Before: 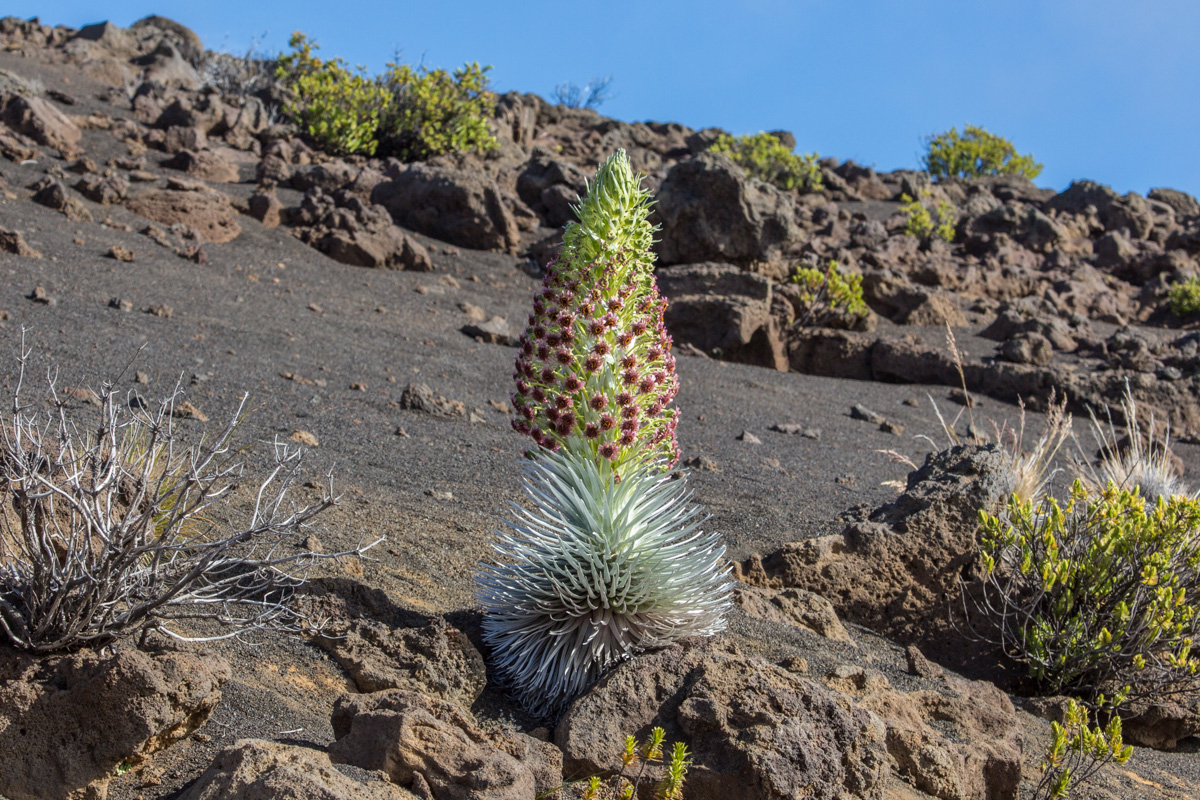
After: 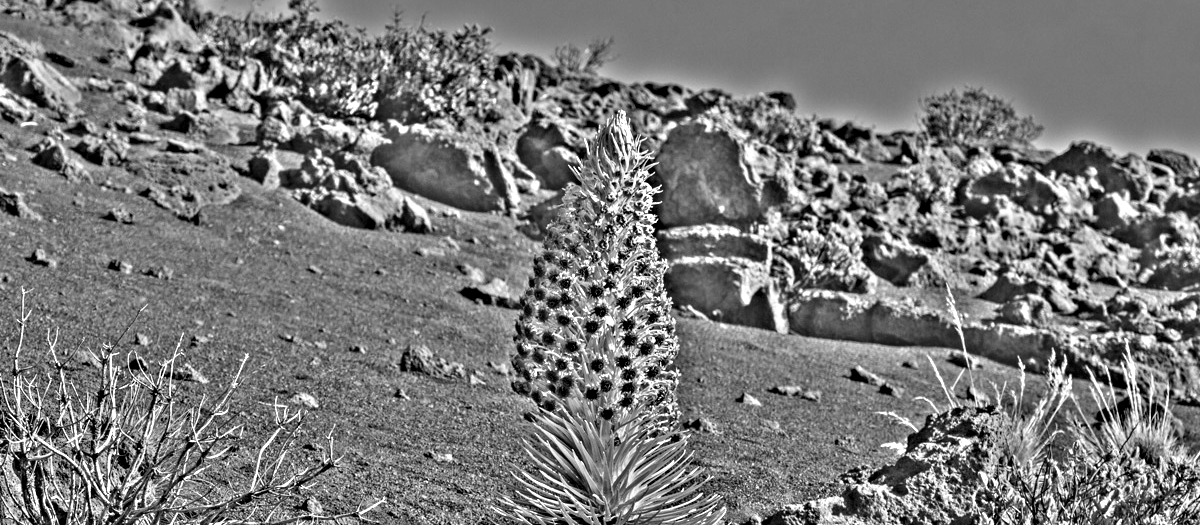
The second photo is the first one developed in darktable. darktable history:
rgb levels: preserve colors max RGB
white balance: red 0.983, blue 1.036
crop and rotate: top 4.848%, bottom 29.503%
highpass: sharpness 49.79%, contrast boost 49.79%
